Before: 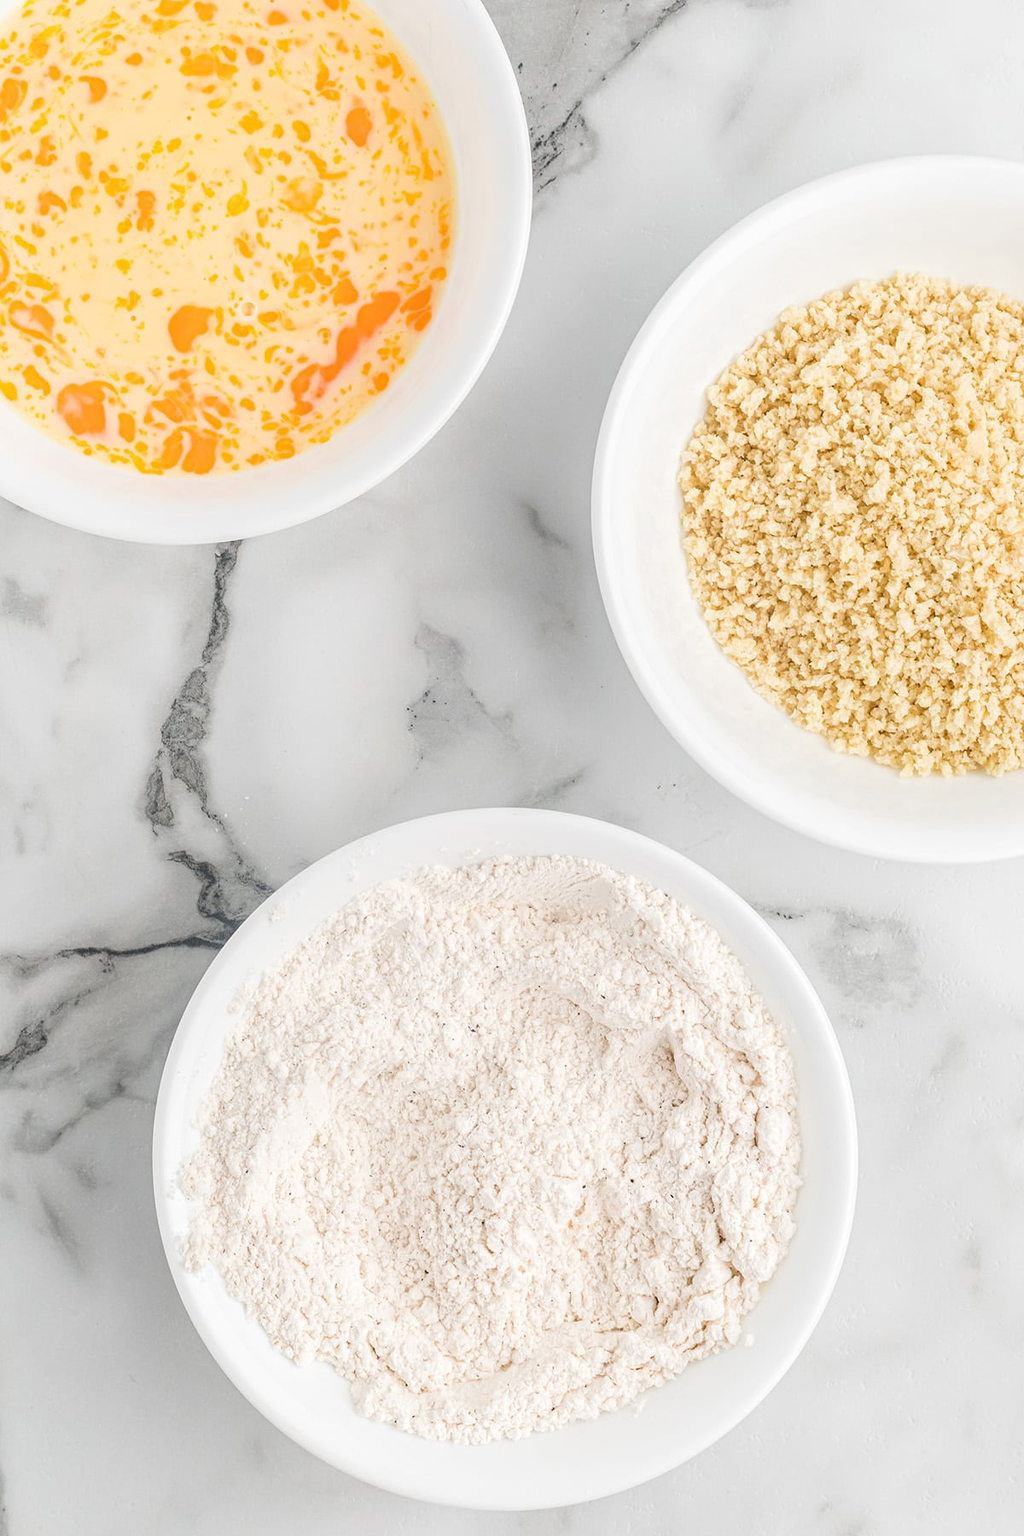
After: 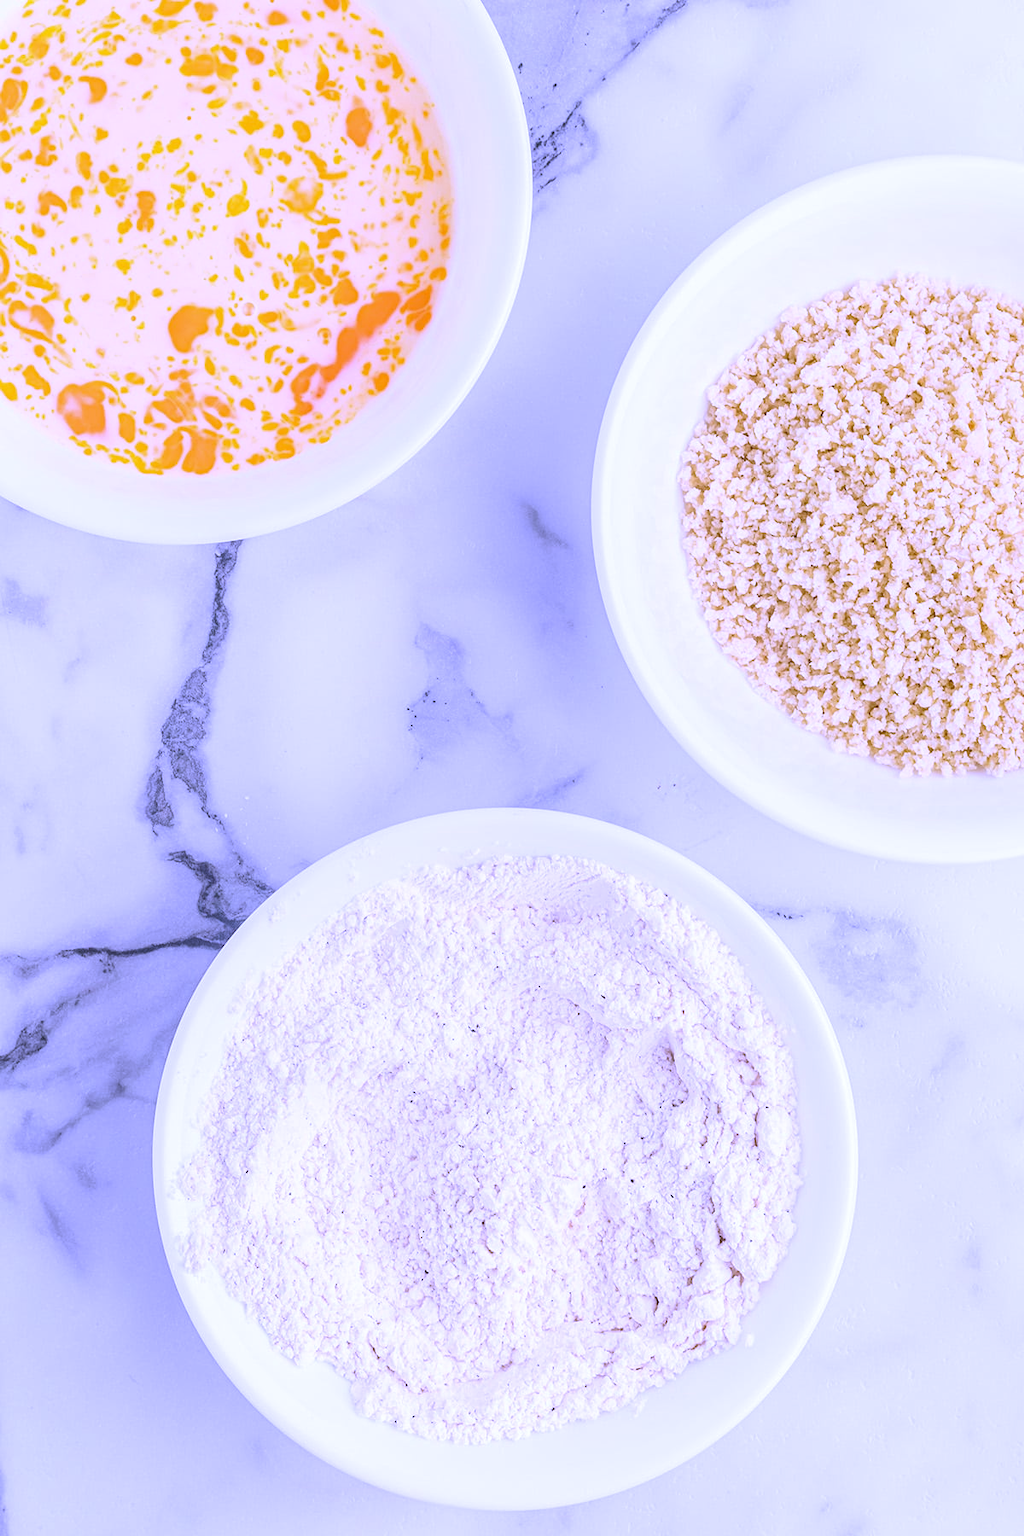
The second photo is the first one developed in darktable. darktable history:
white balance: red 0.98, blue 1.61
